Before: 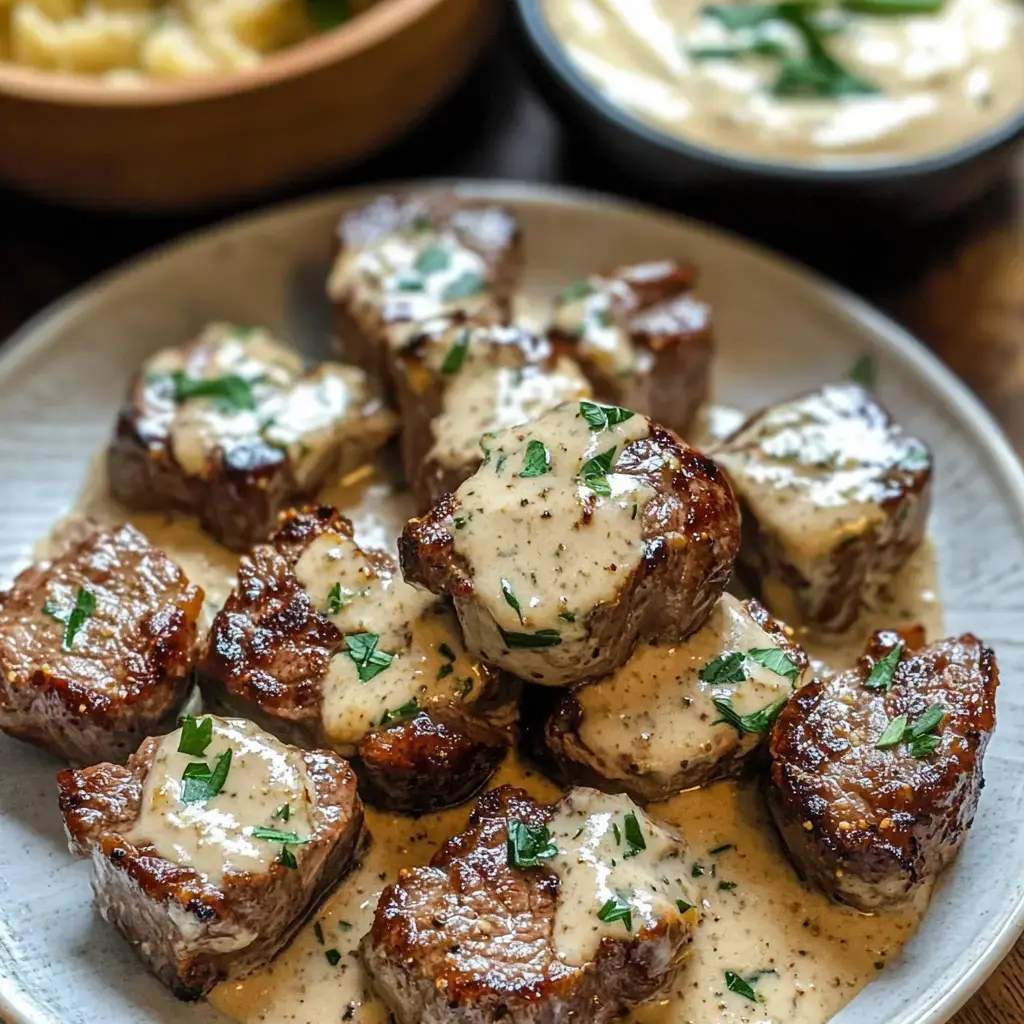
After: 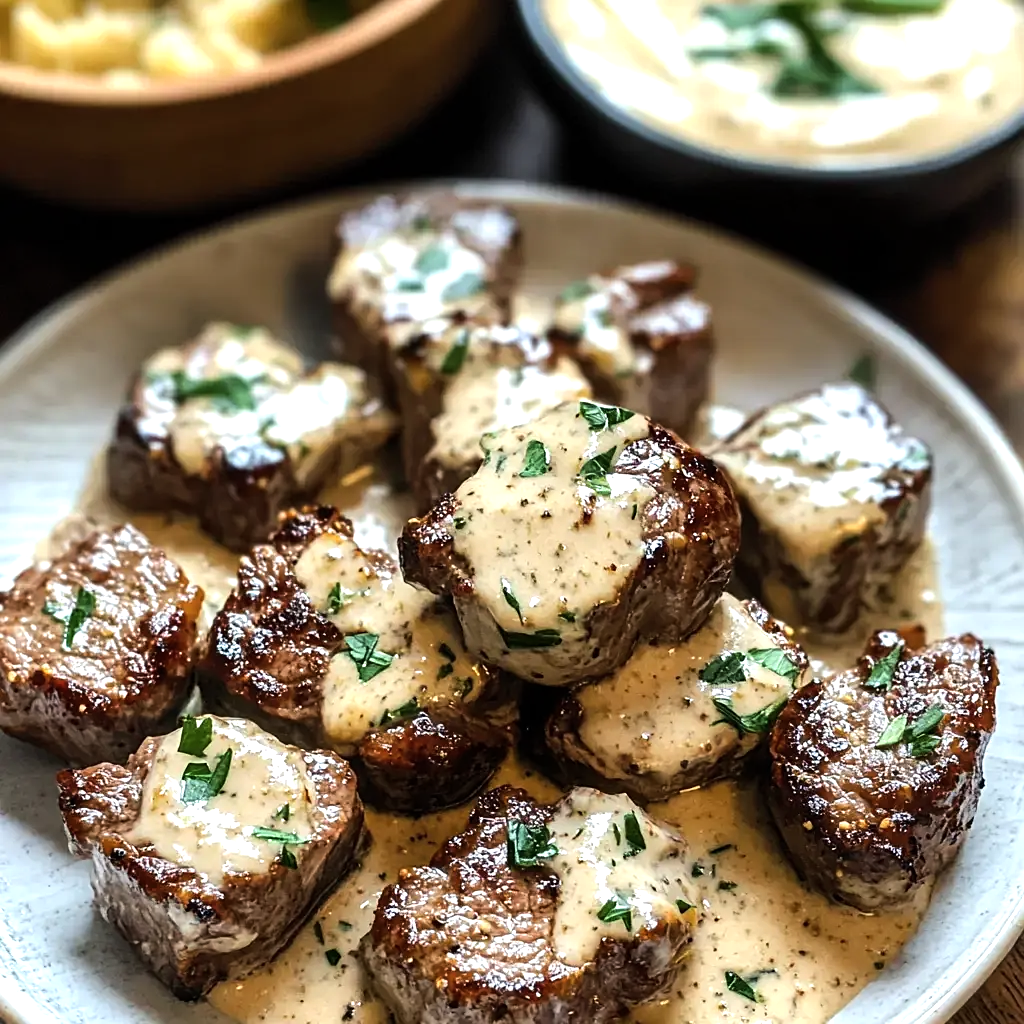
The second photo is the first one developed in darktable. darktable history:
sharpen: amount 0.203
contrast brightness saturation: saturation -0.06
tone equalizer: -8 EV -0.726 EV, -7 EV -0.722 EV, -6 EV -0.64 EV, -5 EV -0.397 EV, -3 EV 0.383 EV, -2 EV 0.6 EV, -1 EV 0.675 EV, +0 EV 0.72 EV, smoothing diameter 2.07%, edges refinement/feathering 21.66, mask exposure compensation -1.57 EV, filter diffusion 5
